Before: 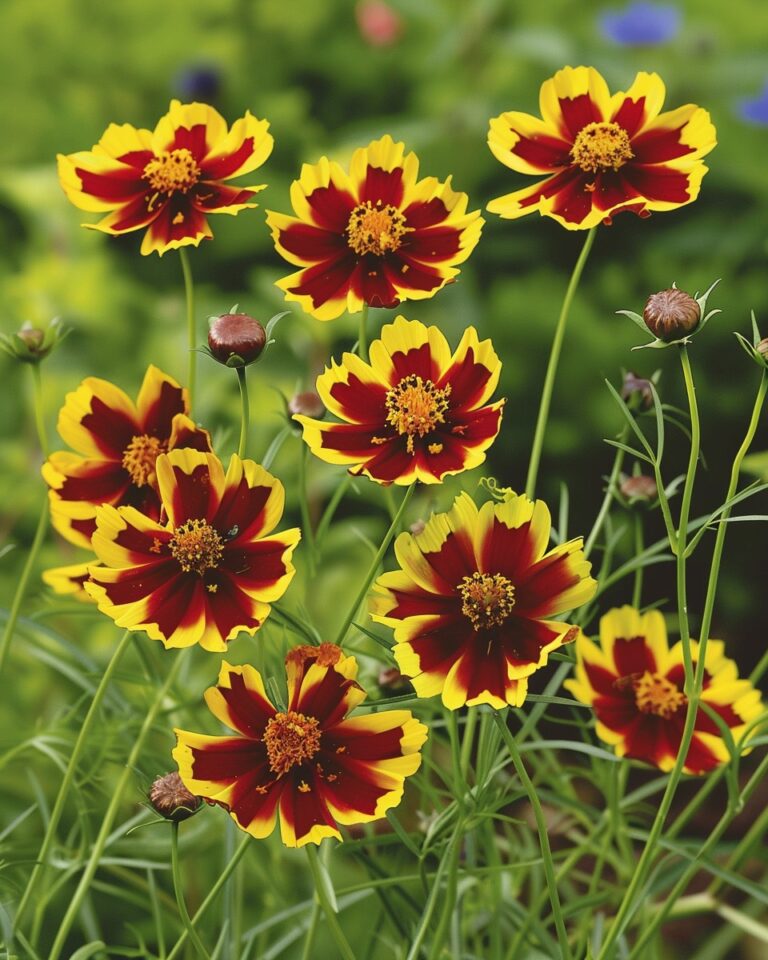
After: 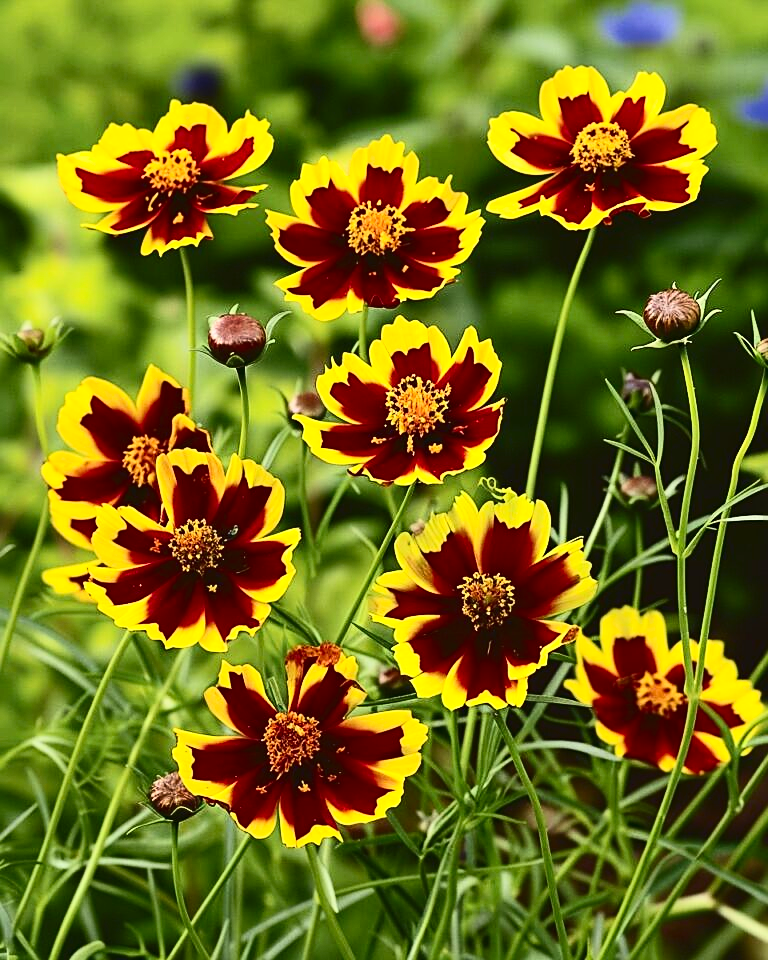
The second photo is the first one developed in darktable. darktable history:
contrast brightness saturation: contrast 0.4, brightness 0.05, saturation 0.25
sharpen: on, module defaults
